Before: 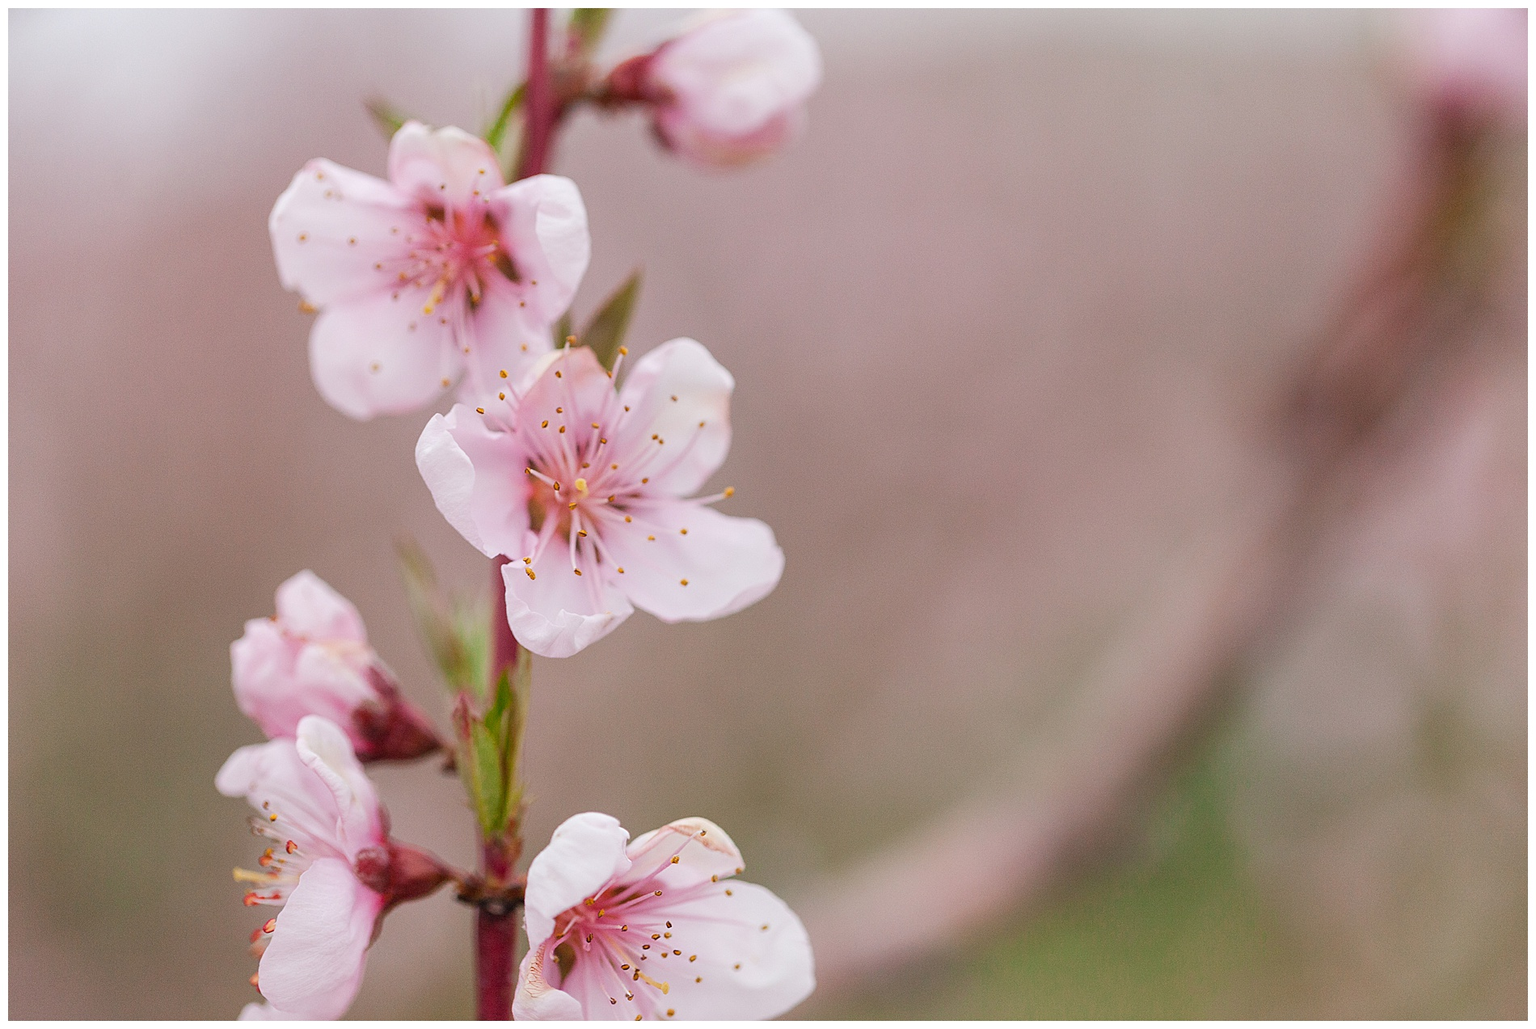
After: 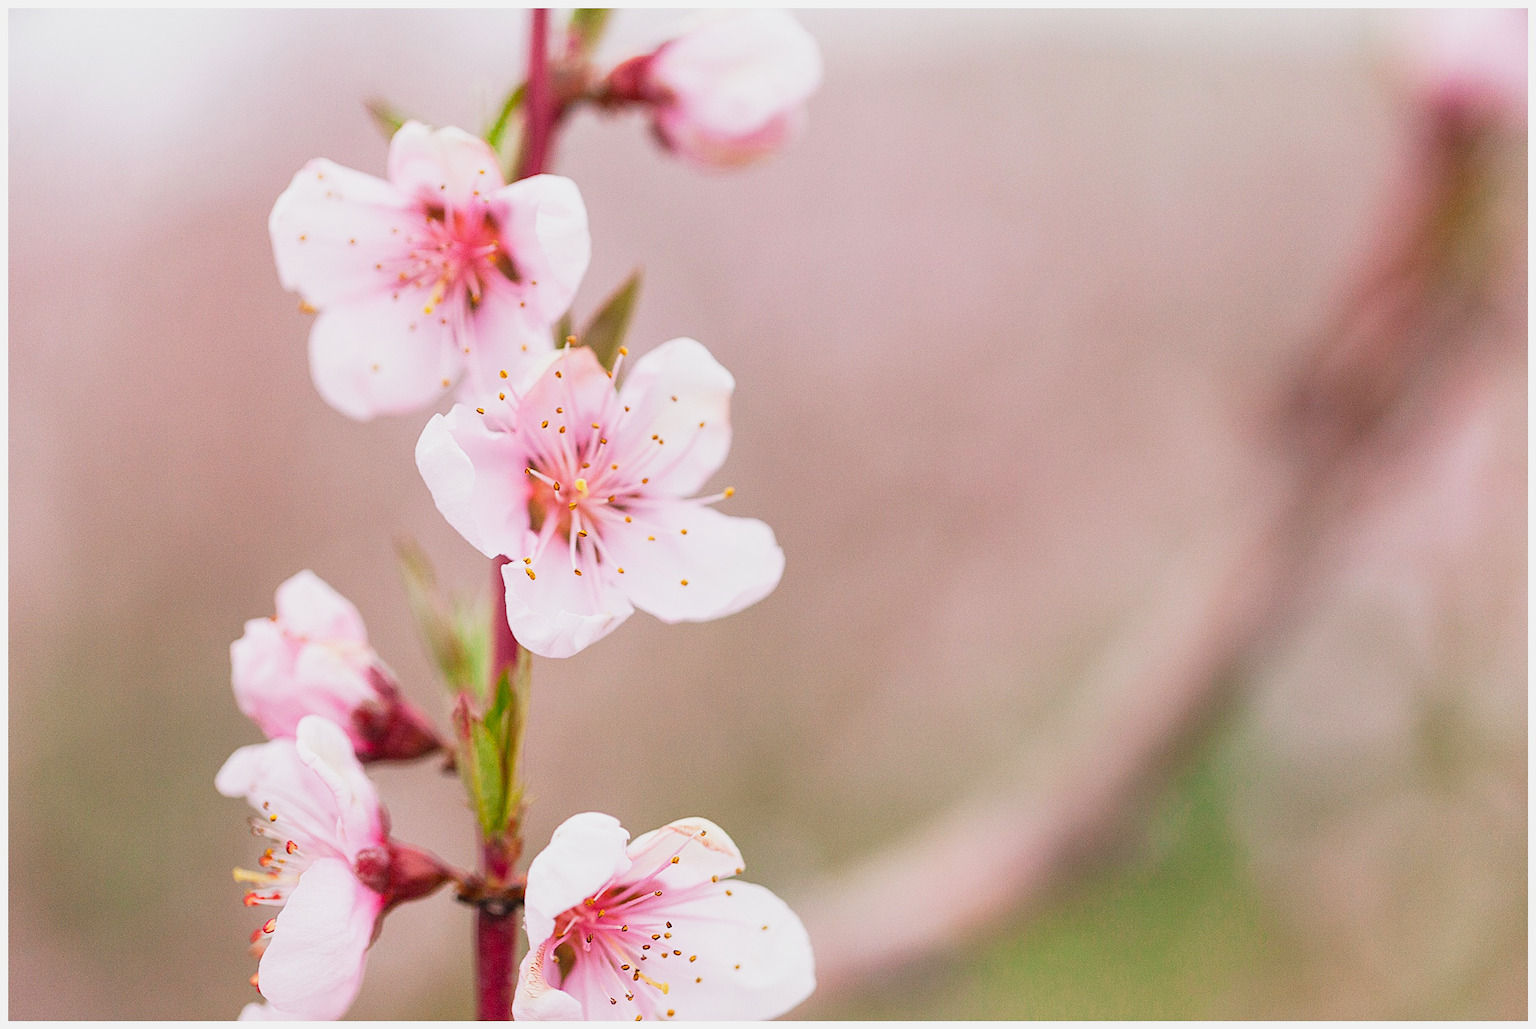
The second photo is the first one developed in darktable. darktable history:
contrast brightness saturation: saturation 0.129
base curve: curves: ch0 [(0, 0) (0.088, 0.125) (0.176, 0.251) (0.354, 0.501) (0.613, 0.749) (1, 0.877)], preserve colors none
